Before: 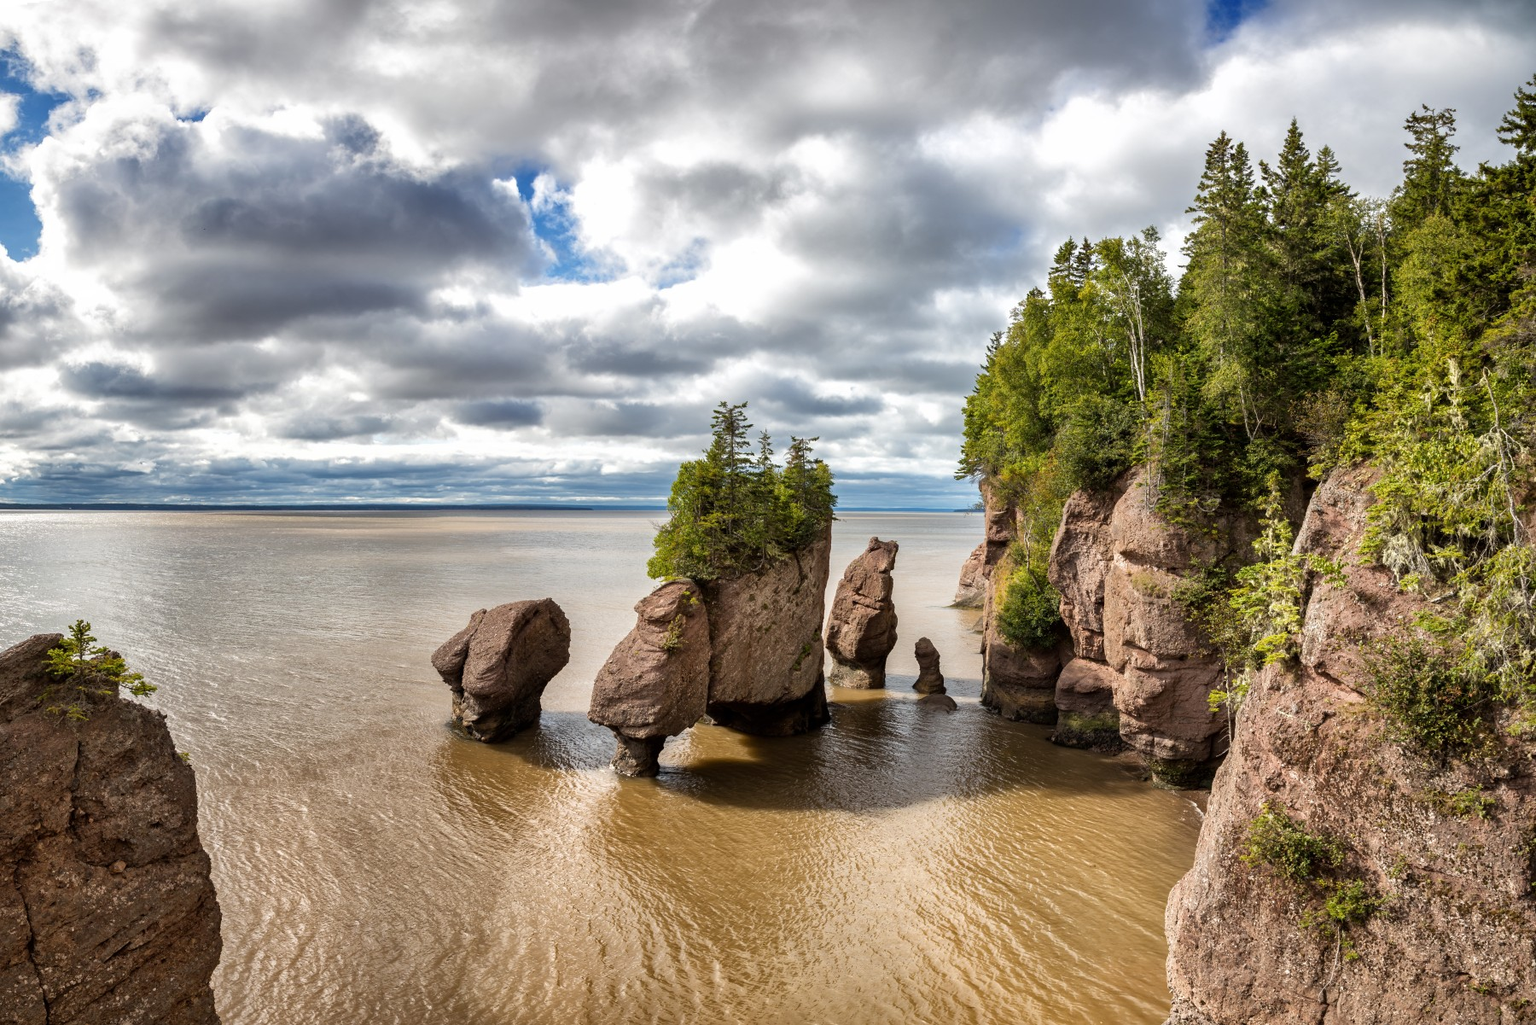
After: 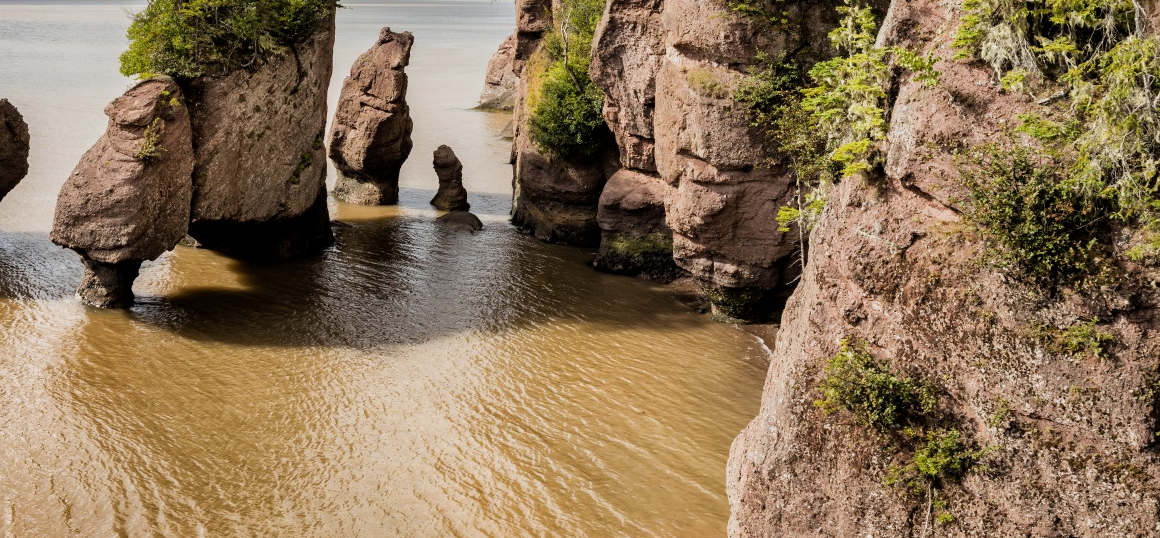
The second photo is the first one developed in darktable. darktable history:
crop and rotate: left 35.509%, top 50.238%, bottom 4.934%
tone curve: preserve colors none
exposure: exposure 0.191 EV, compensate highlight preservation false
filmic rgb: black relative exposure -7.65 EV, hardness 4.02, contrast 1.1, highlights saturation mix -30%
